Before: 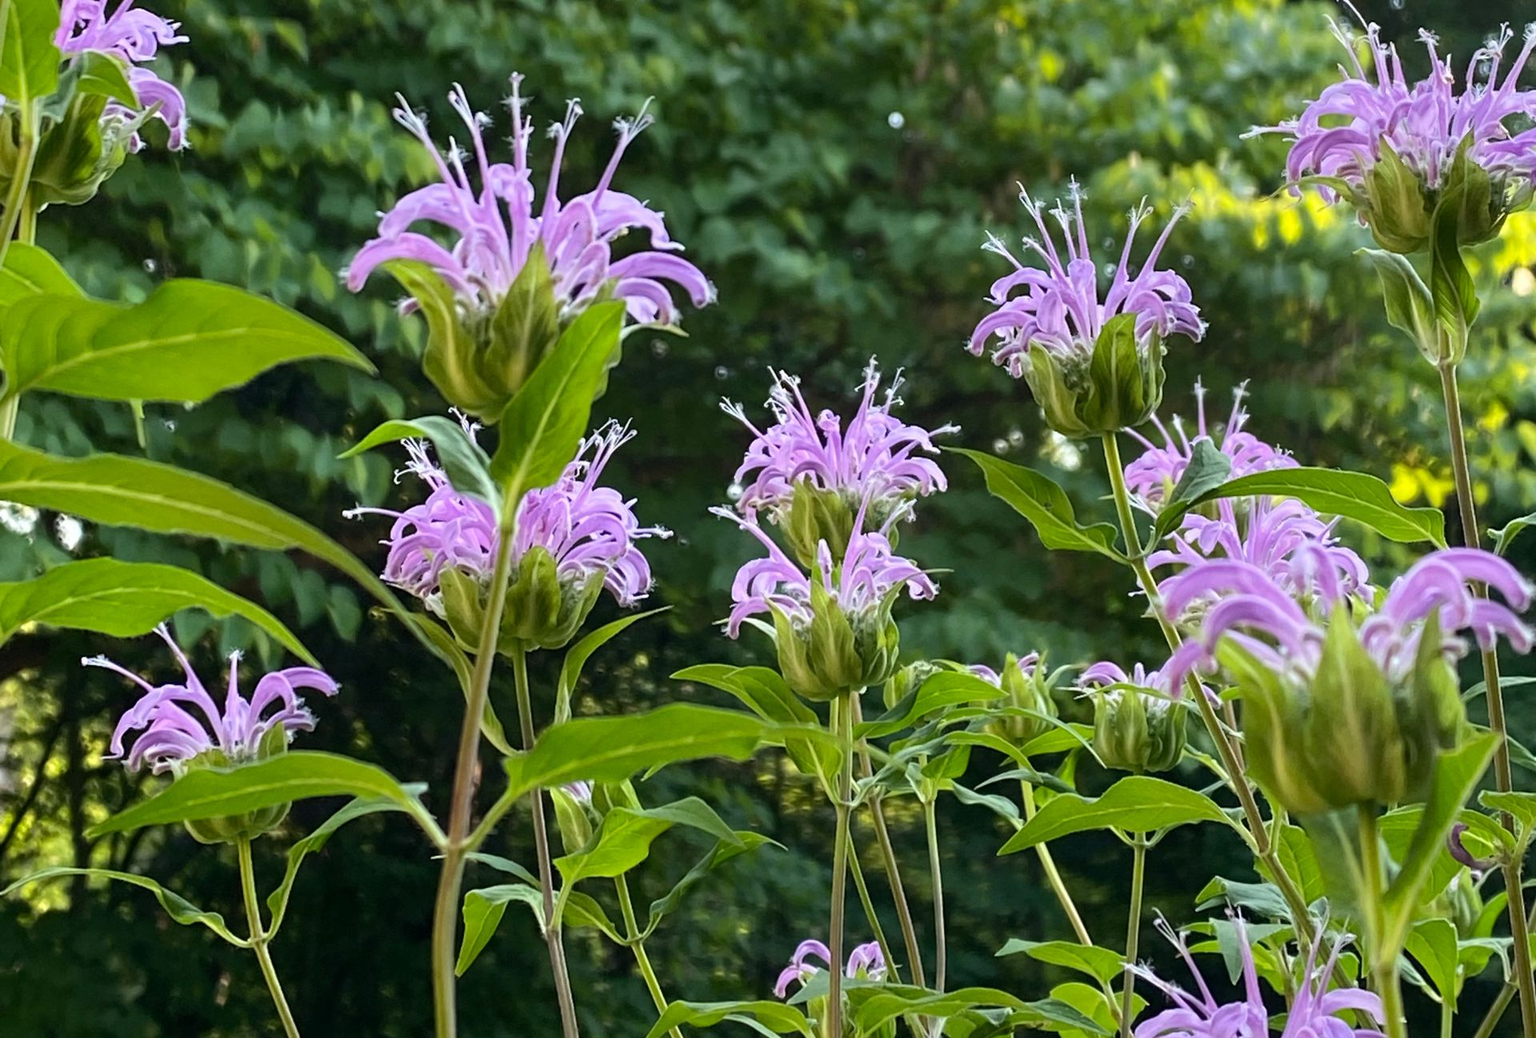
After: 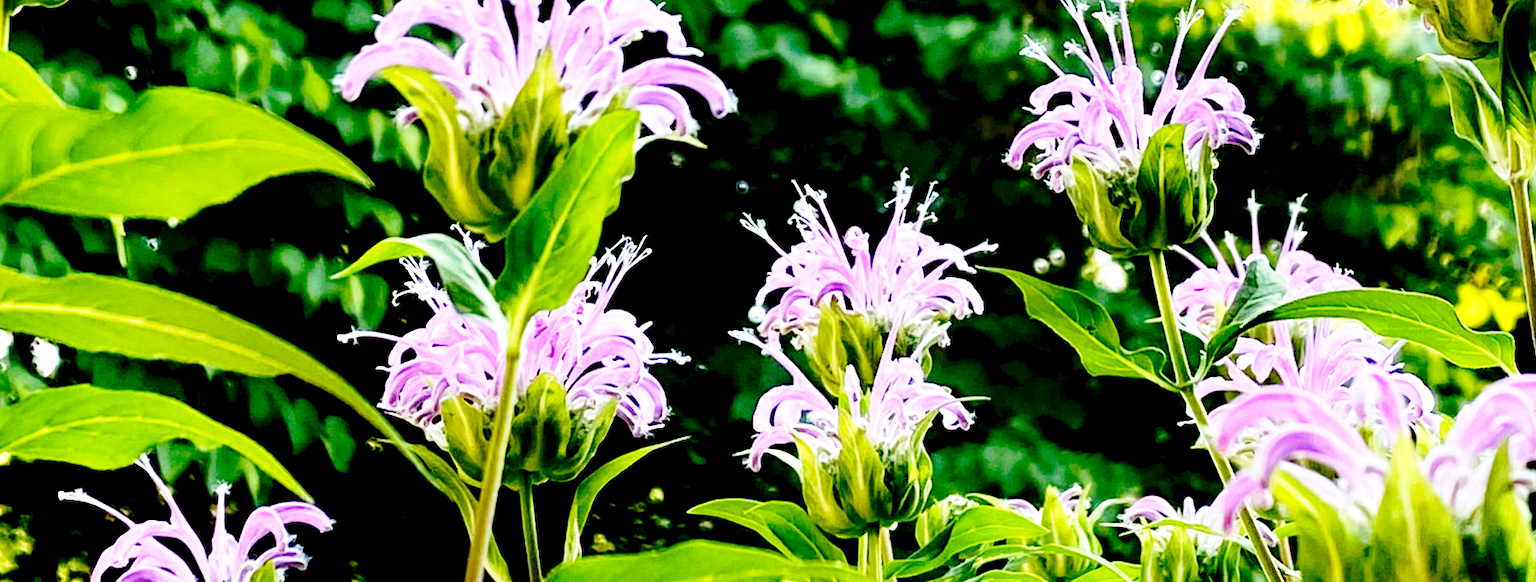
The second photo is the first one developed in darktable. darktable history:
crop: left 1.822%, top 19.102%, right 4.628%, bottom 28.278%
base curve: curves: ch0 [(0, 0) (0.04, 0.03) (0.133, 0.232) (0.448, 0.748) (0.843, 0.968) (1, 1)], preserve colors none
exposure: black level correction 0.041, exposure 0.5 EV, compensate highlight preservation false
